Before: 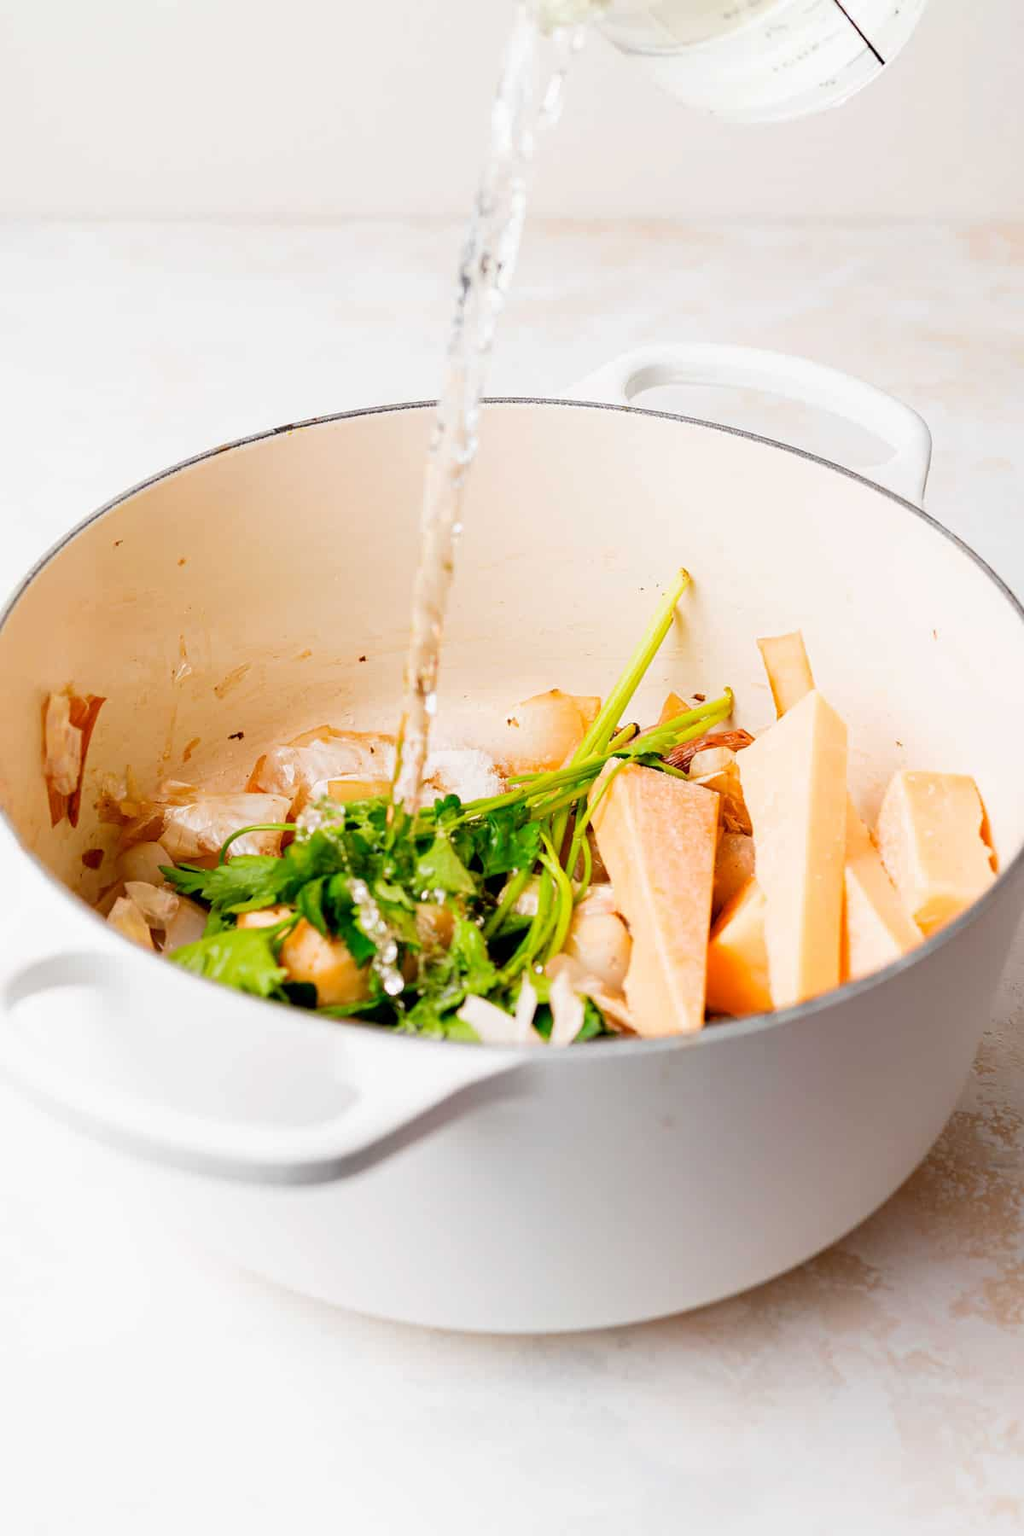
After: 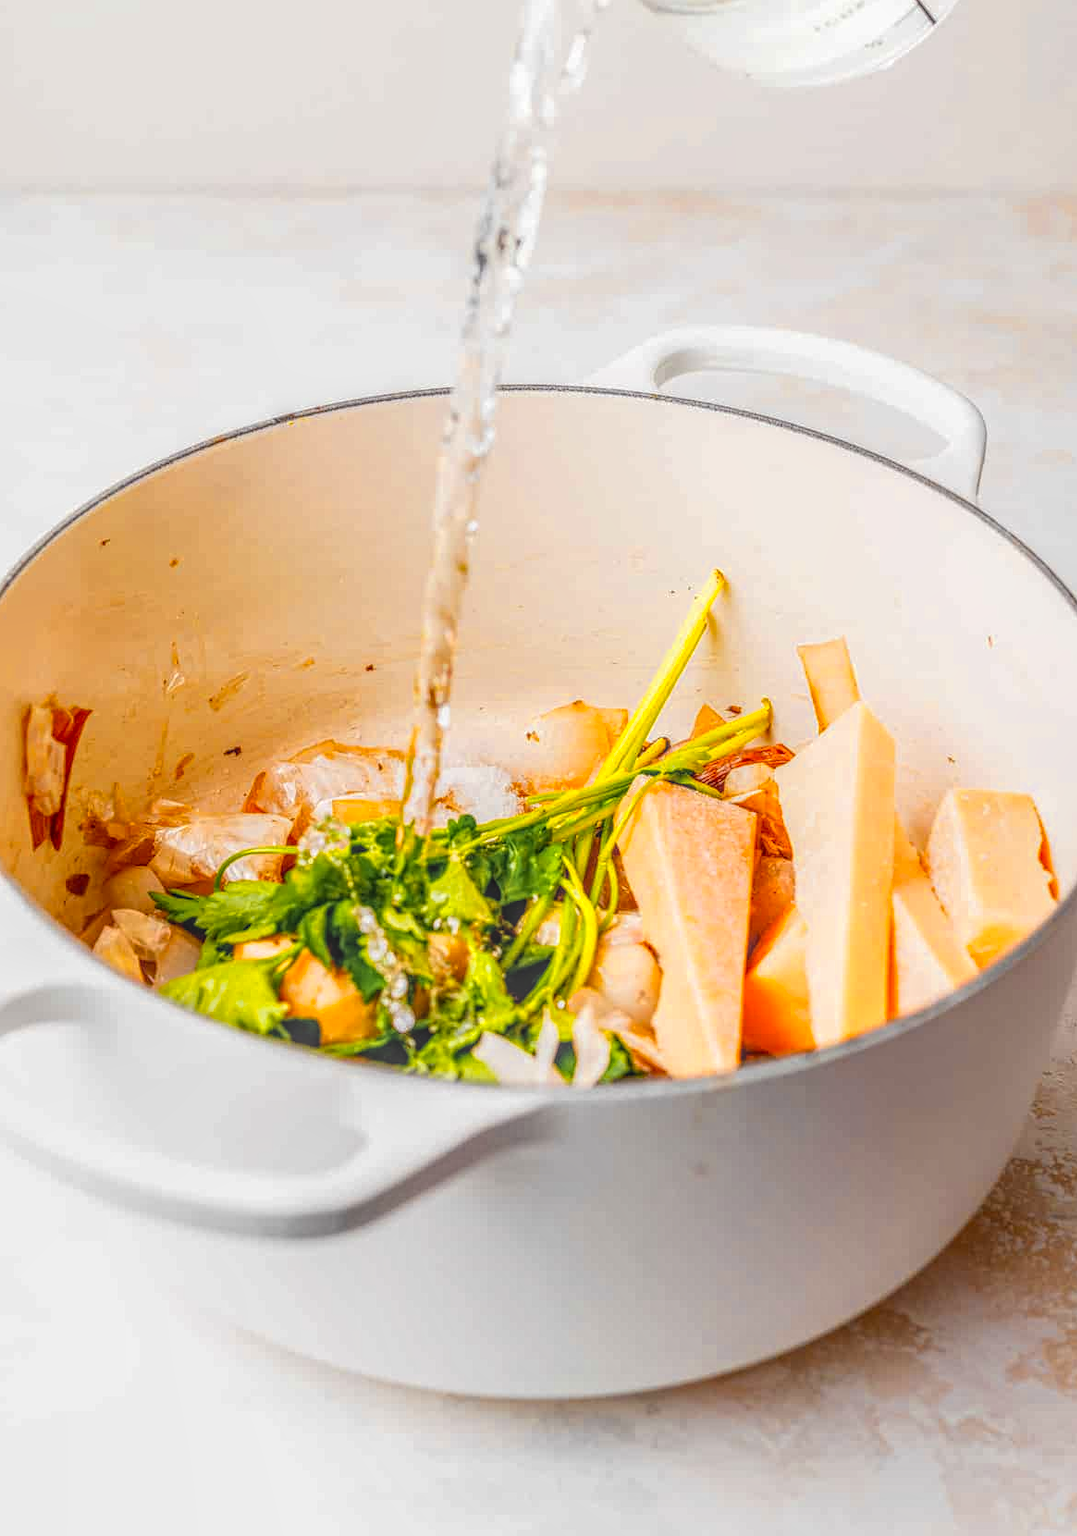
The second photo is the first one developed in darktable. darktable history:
local contrast: highlights 3%, shadows 7%, detail 200%, midtone range 0.251
crop: left 2.129%, top 2.802%, right 0.739%, bottom 4.893%
contrast brightness saturation: contrast -0.098, saturation -0.087
color zones: curves: ch0 [(0, 0.511) (0.143, 0.531) (0.286, 0.56) (0.429, 0.5) (0.571, 0.5) (0.714, 0.5) (0.857, 0.5) (1, 0.5)]; ch1 [(0, 0.525) (0.143, 0.705) (0.286, 0.715) (0.429, 0.35) (0.571, 0.35) (0.714, 0.35) (0.857, 0.4) (1, 0.4)]; ch2 [(0, 0.572) (0.143, 0.512) (0.286, 0.473) (0.429, 0.45) (0.571, 0.5) (0.714, 0.5) (0.857, 0.518) (1, 0.518)]
